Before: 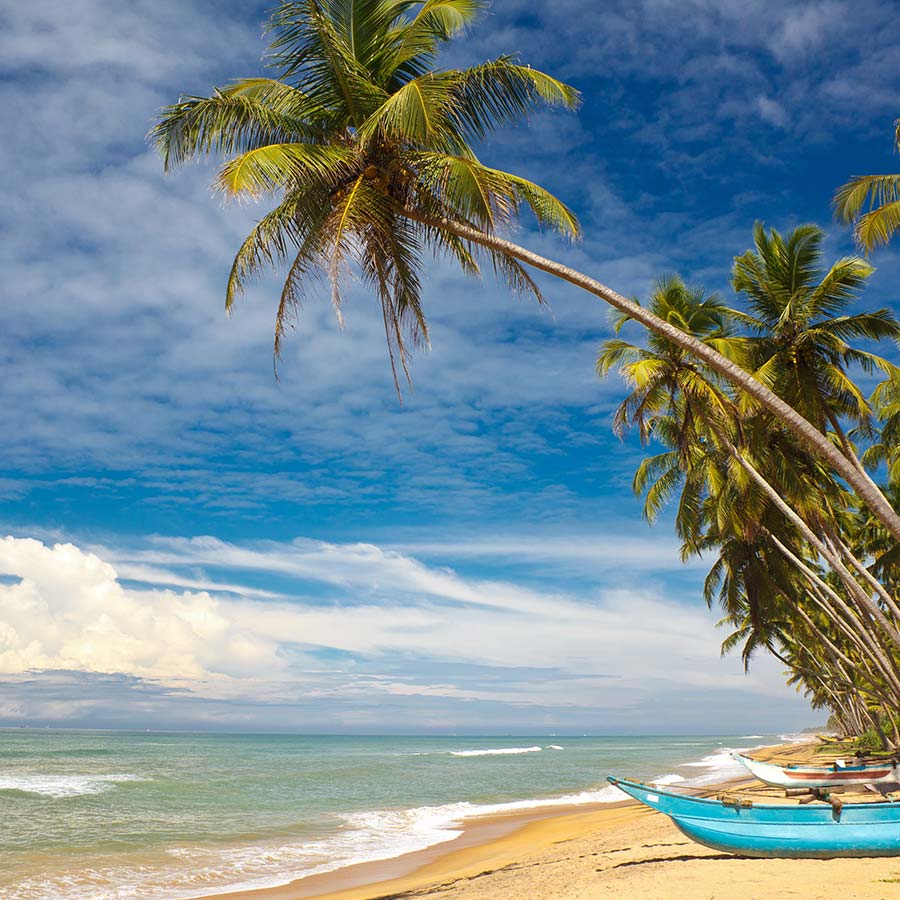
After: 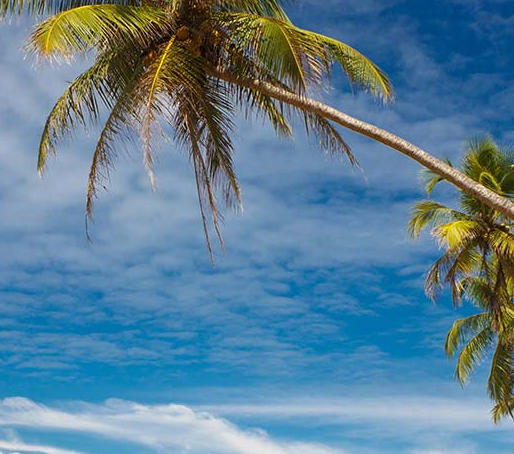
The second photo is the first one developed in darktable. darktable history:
base curve: curves: ch0 [(0, 0) (0.472, 0.455) (1, 1)], preserve colors none
crop: left 20.932%, top 15.471%, right 21.848%, bottom 34.081%
